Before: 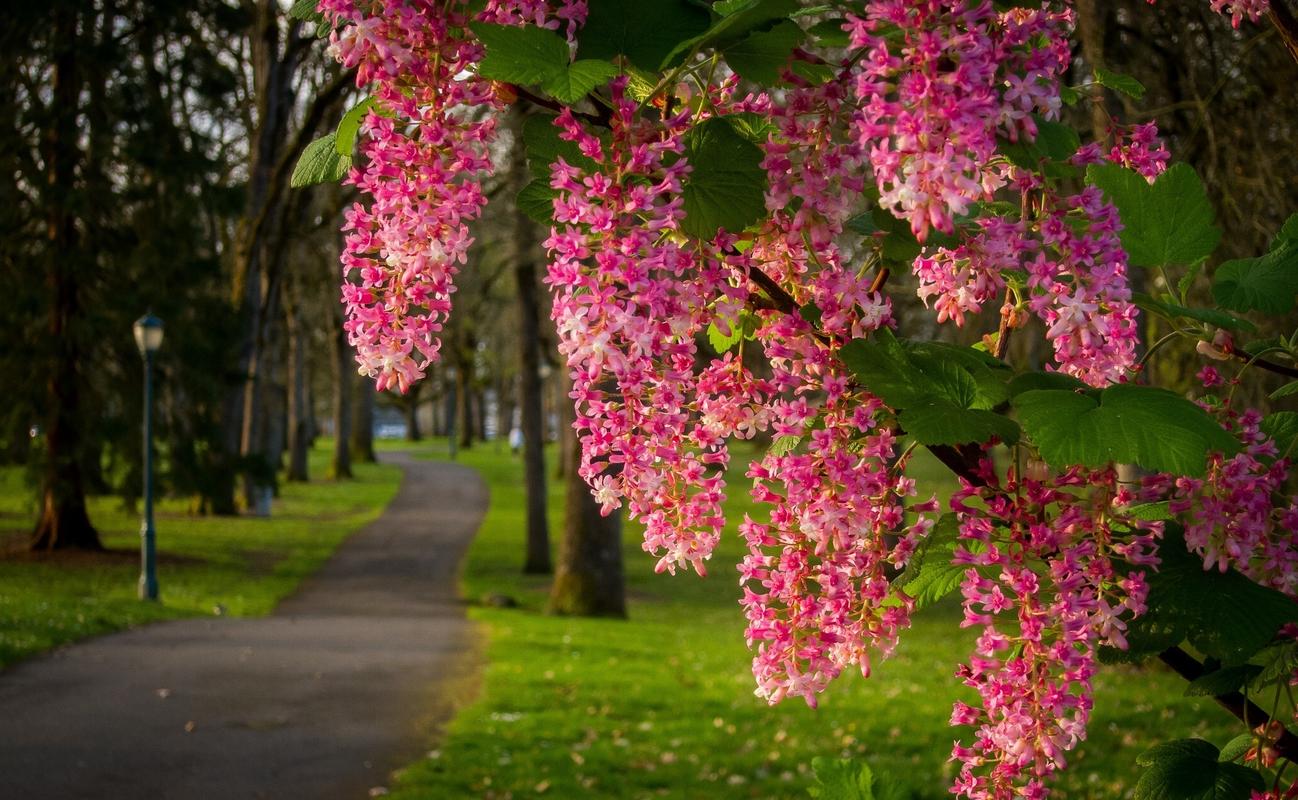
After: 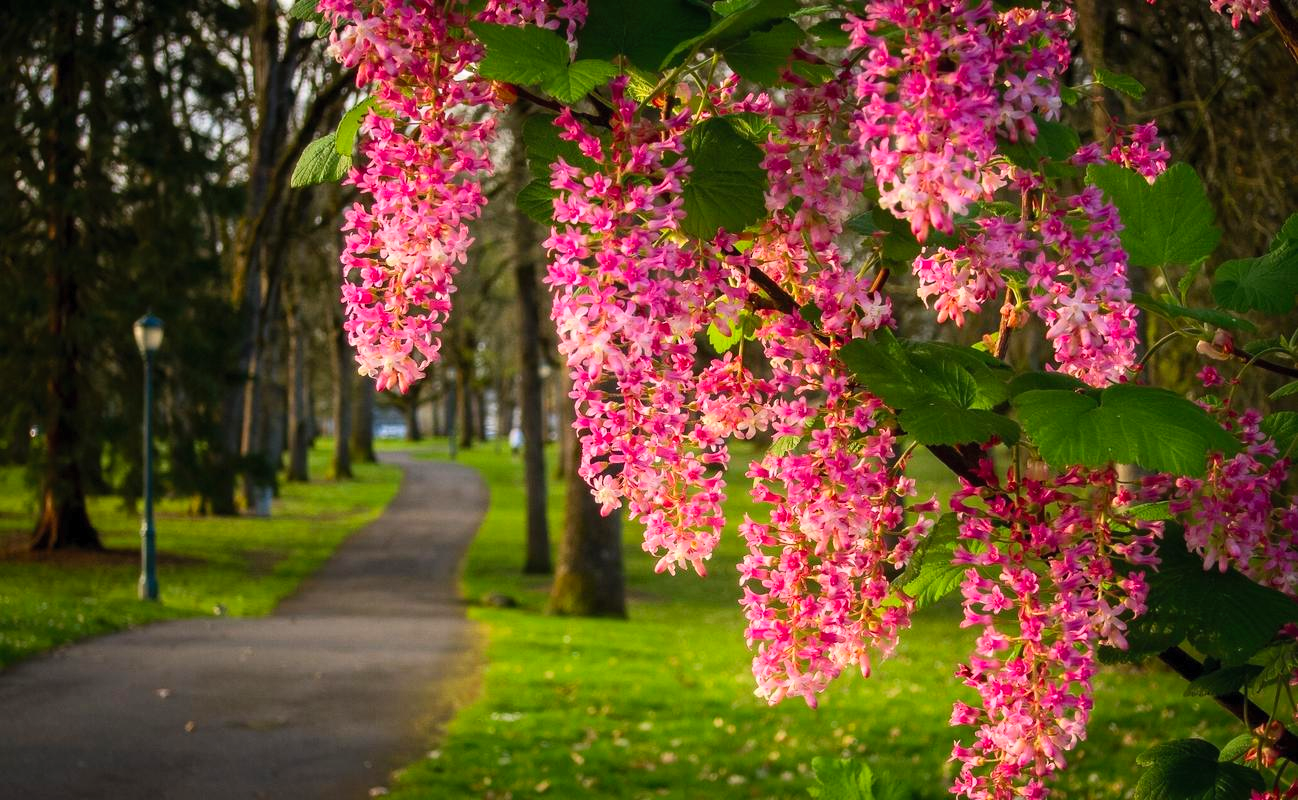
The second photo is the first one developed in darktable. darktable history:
contrast brightness saturation: contrast 0.197, brightness 0.169, saturation 0.227
